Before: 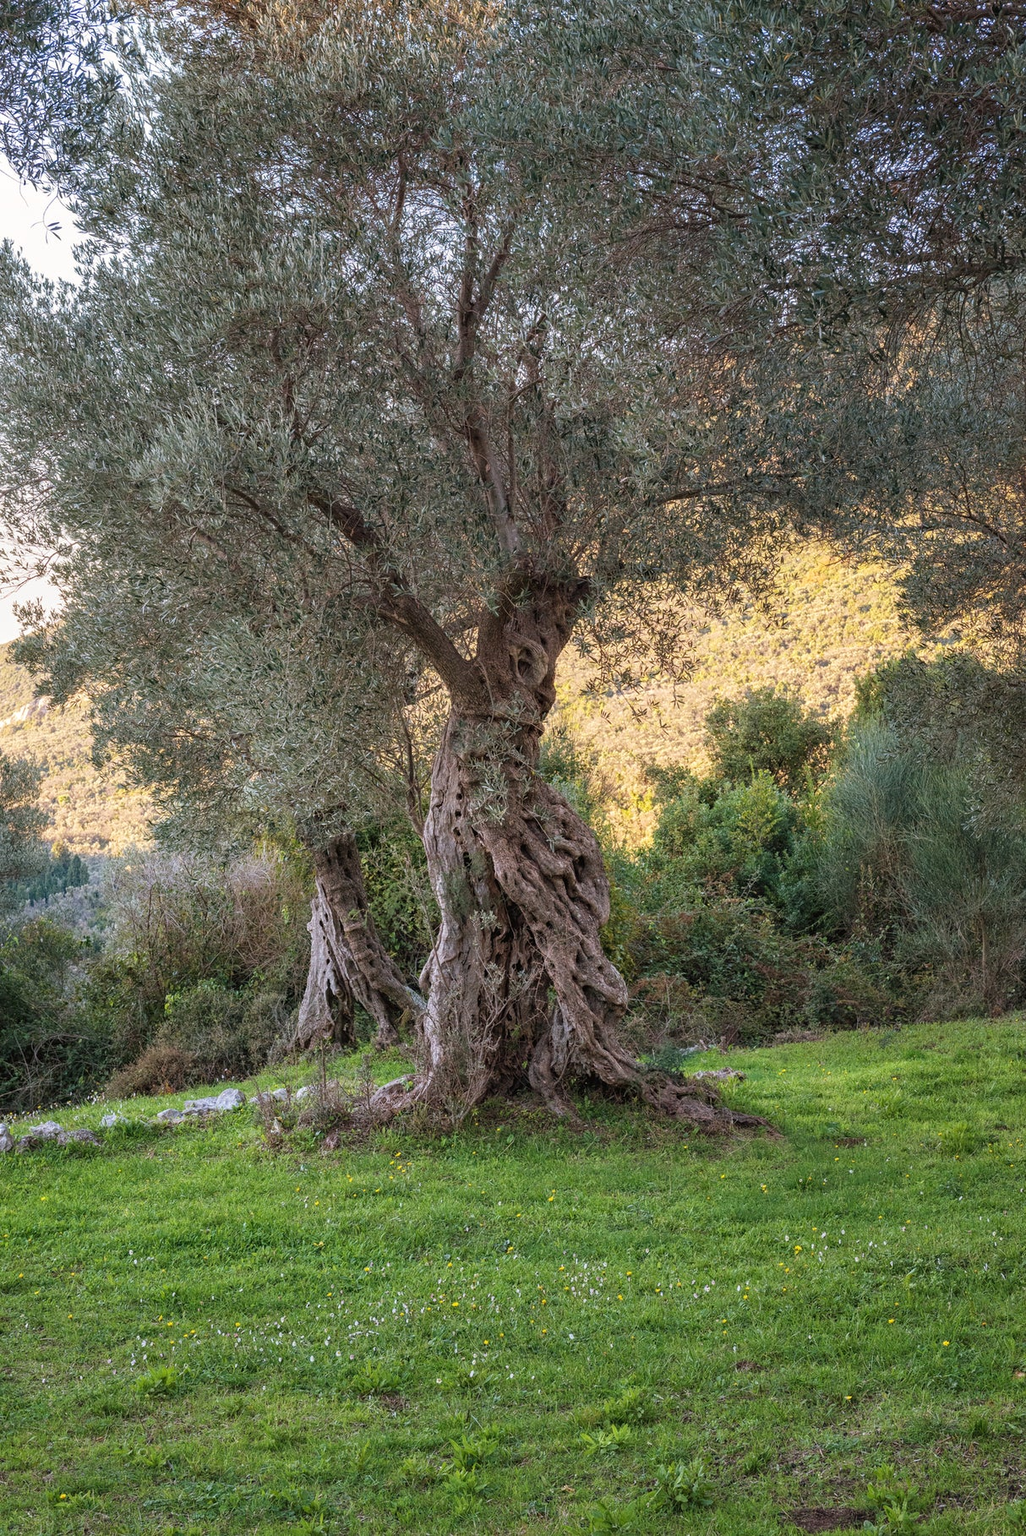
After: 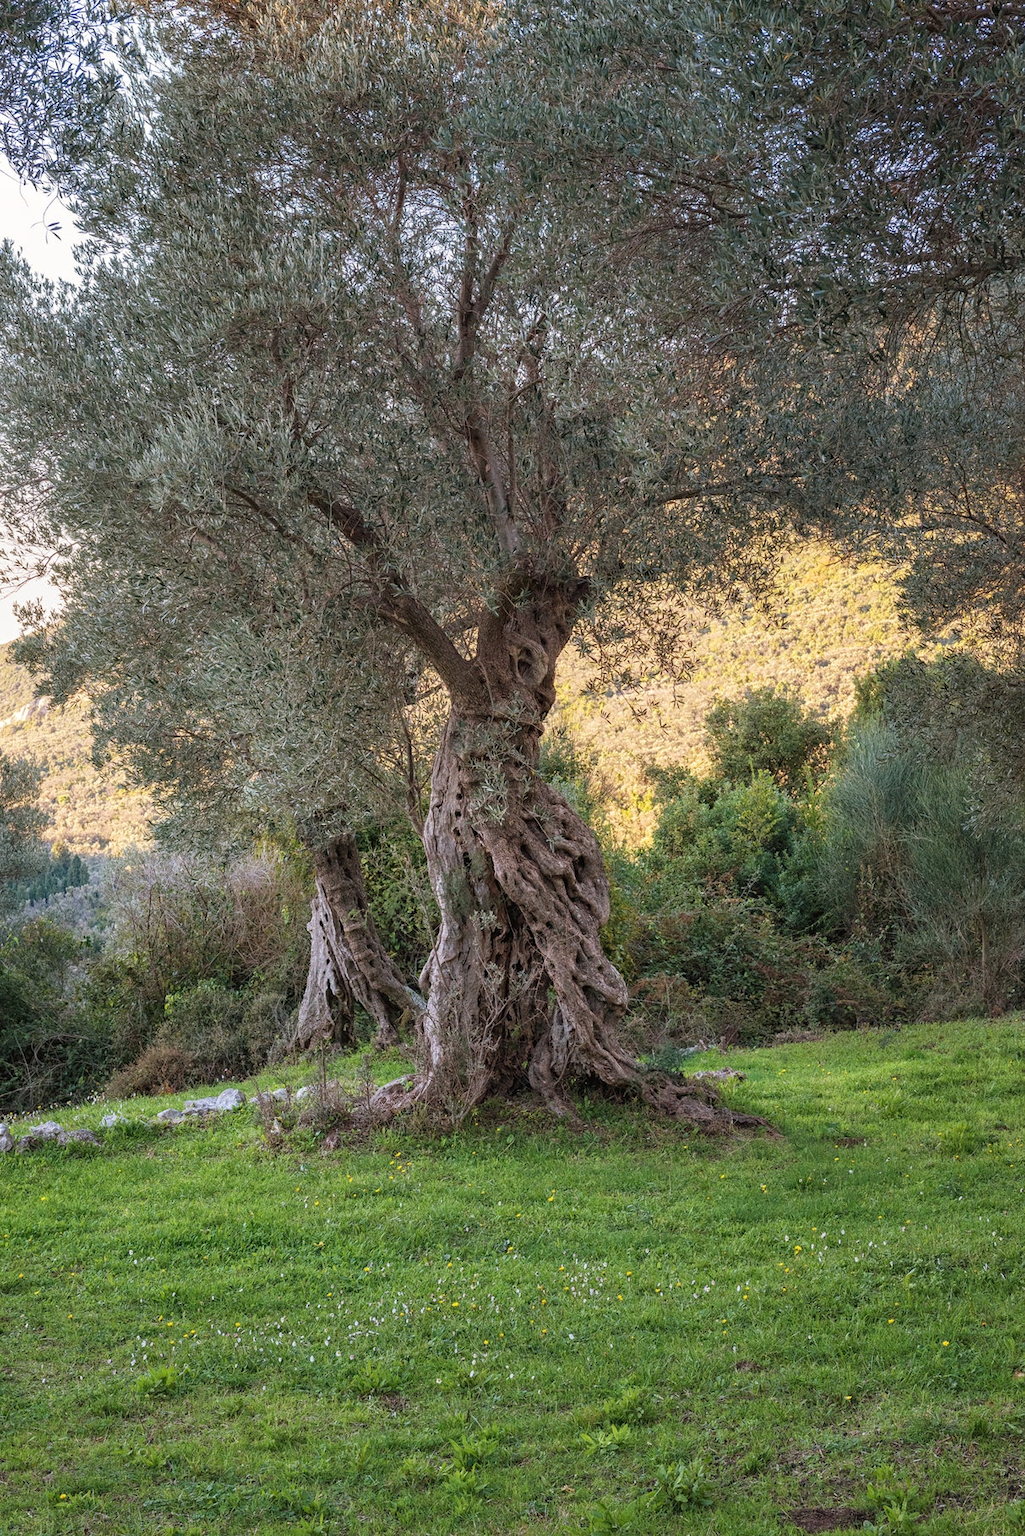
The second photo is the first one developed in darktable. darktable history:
color correction: highlights b* 0.067, saturation 0.977
